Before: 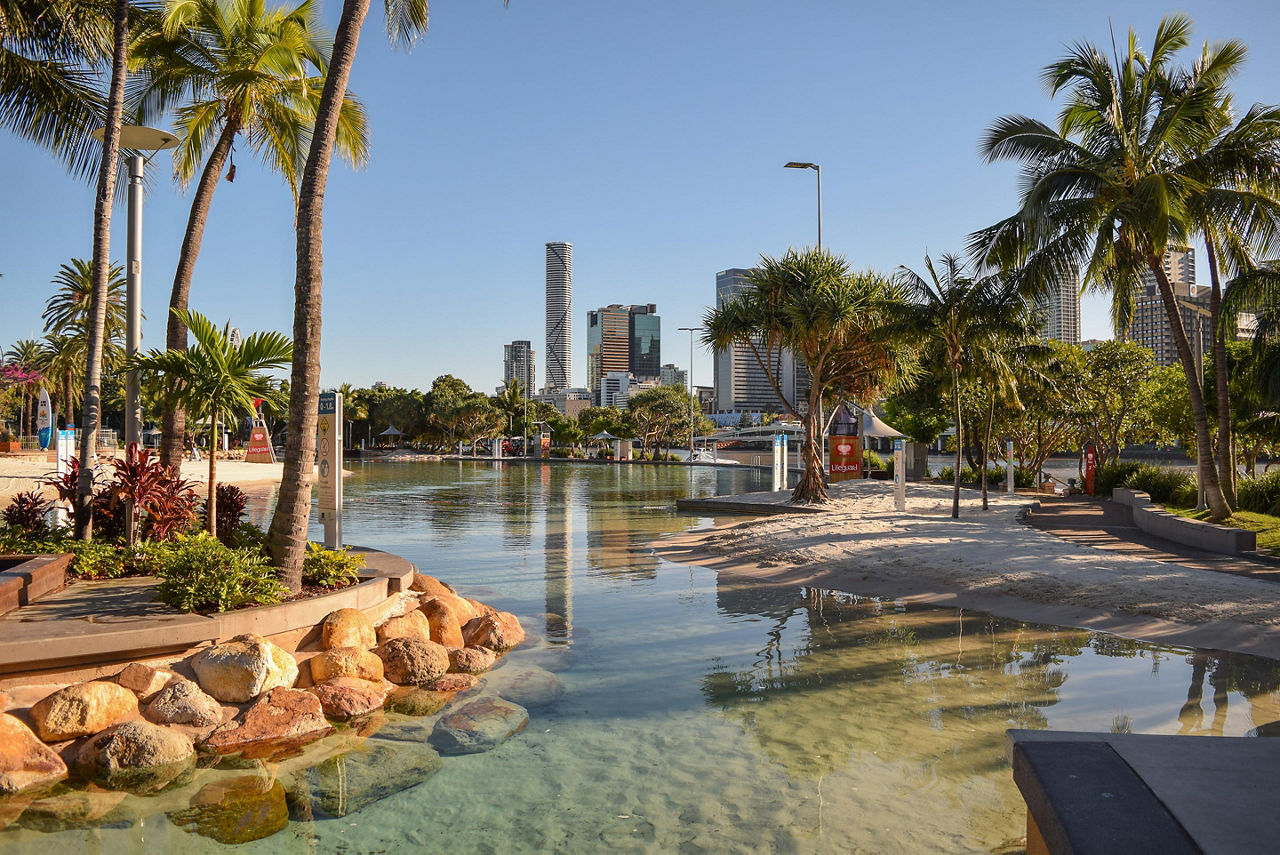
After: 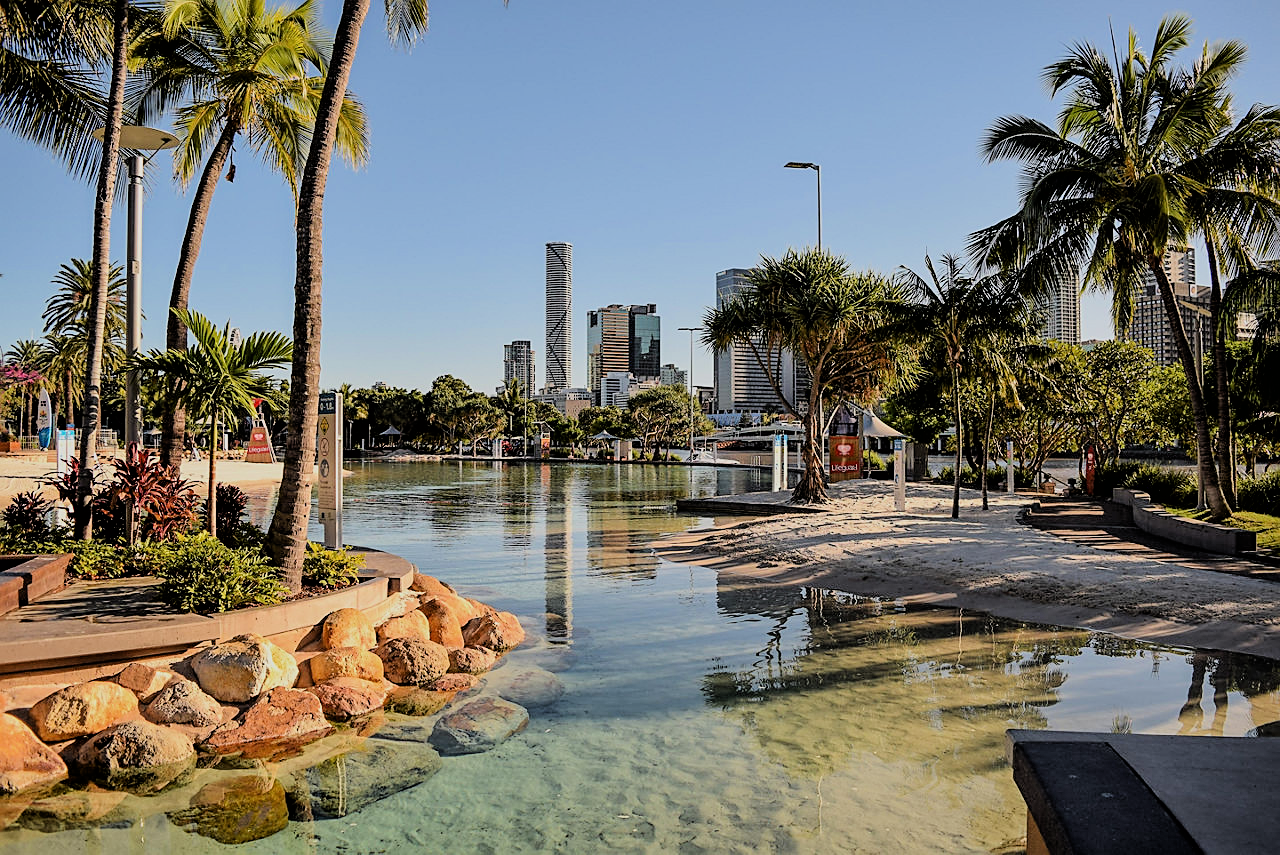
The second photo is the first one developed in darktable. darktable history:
filmic rgb: black relative exposure -4.11 EV, white relative exposure 5.1 EV, threshold 3.05 EV, hardness 2.1, contrast 1.175, color science v6 (2022), enable highlight reconstruction true
sharpen: on, module defaults
exposure: exposure 0.201 EV, compensate exposure bias true, compensate highlight preservation false
